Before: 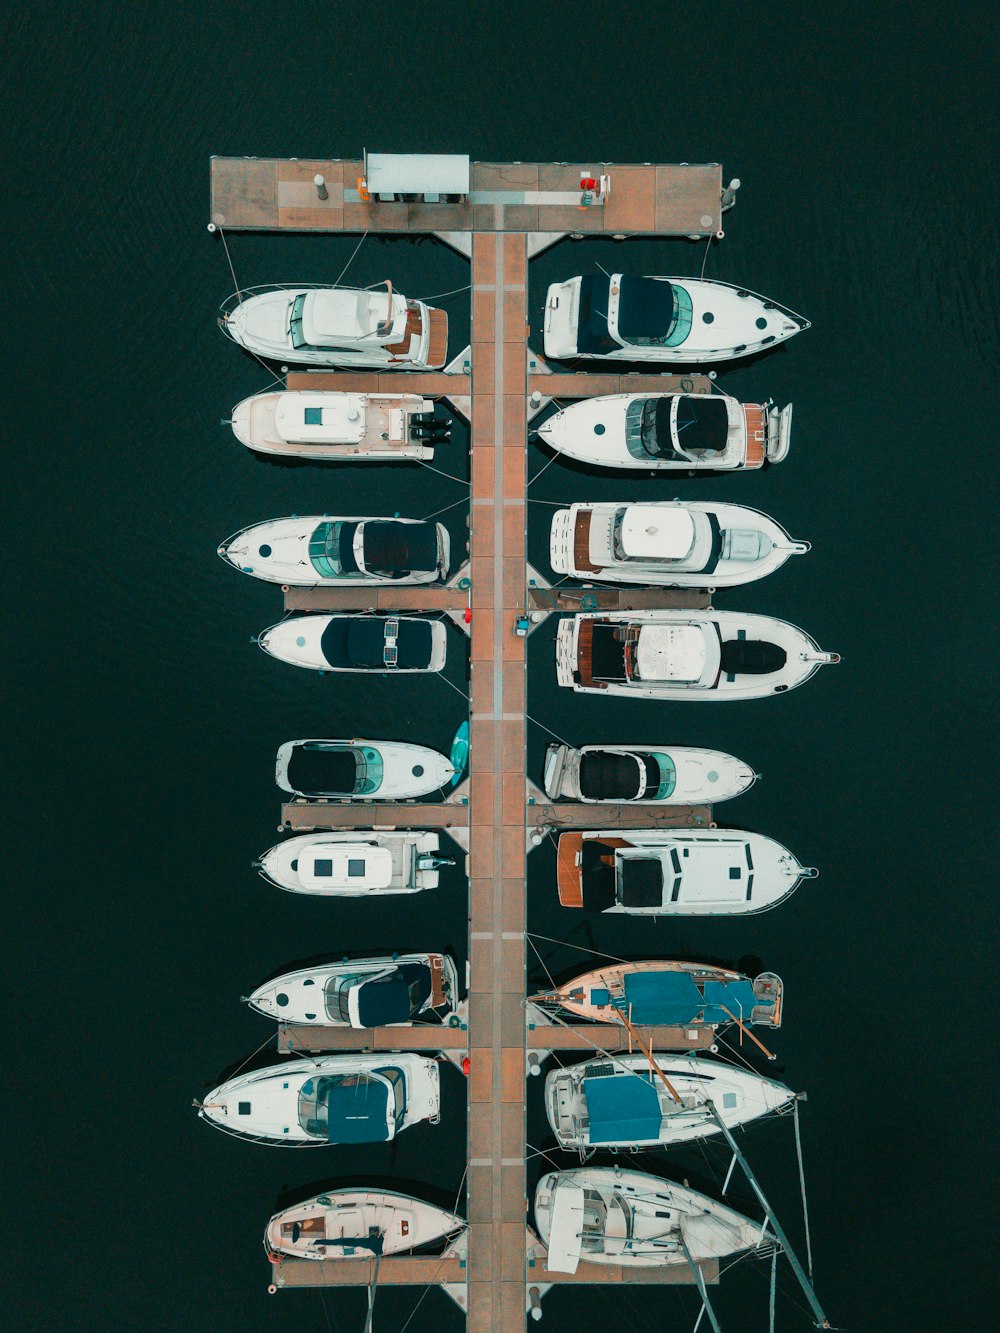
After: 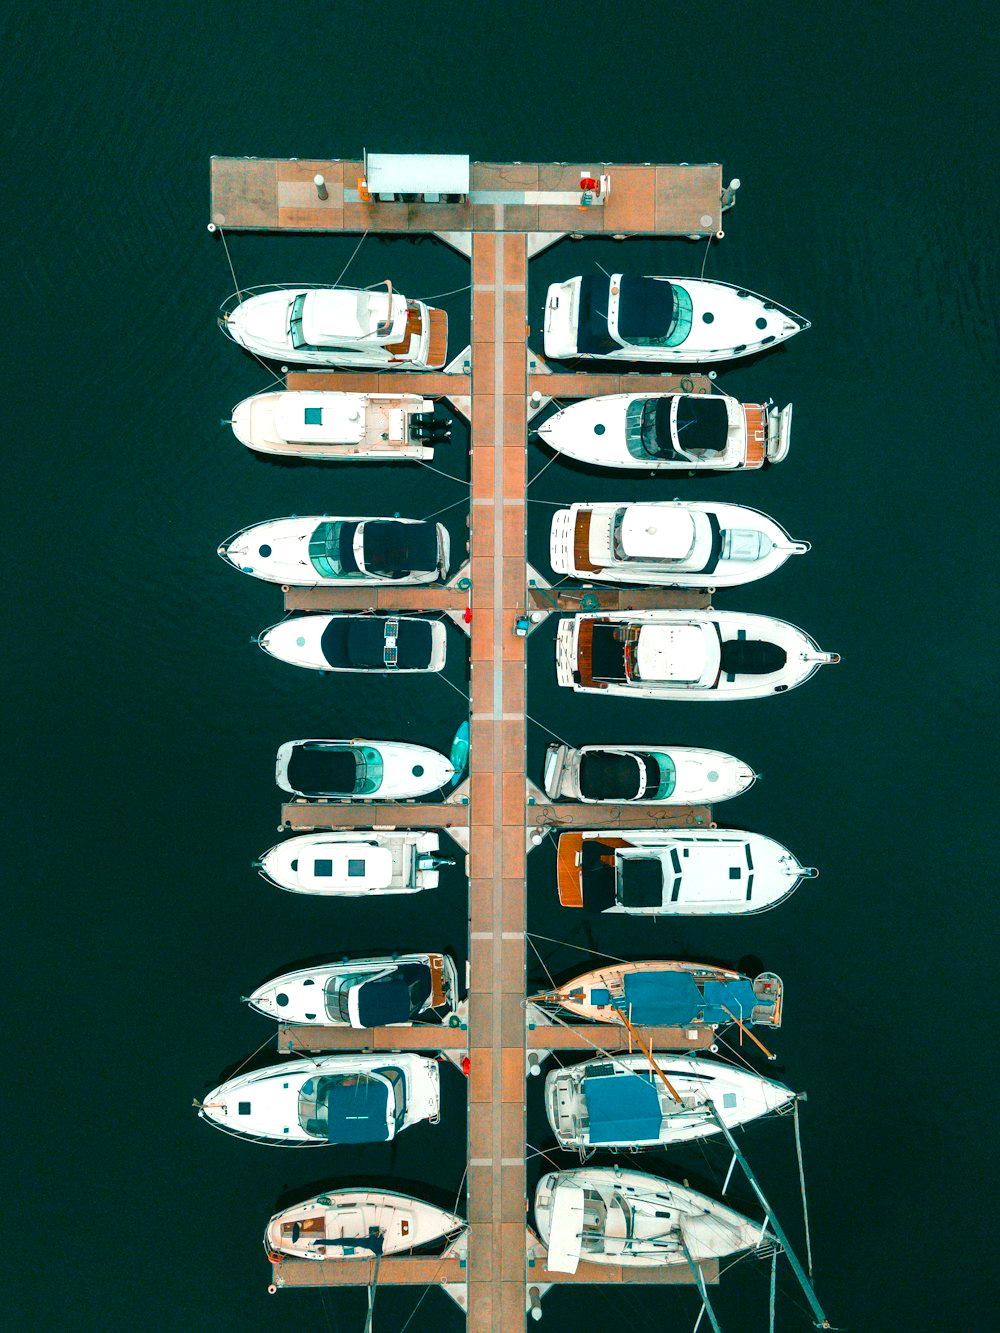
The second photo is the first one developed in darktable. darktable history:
shadows and highlights: shadows 19.13, highlights -83.41, soften with gaussian
color balance rgb: linear chroma grading › shadows -2.2%, linear chroma grading › highlights -15%, linear chroma grading › global chroma -10%, linear chroma grading › mid-tones -10%, perceptual saturation grading › global saturation 45%, perceptual saturation grading › highlights -50%, perceptual saturation grading › shadows 30%, perceptual brilliance grading › global brilliance 18%, global vibrance 45%
